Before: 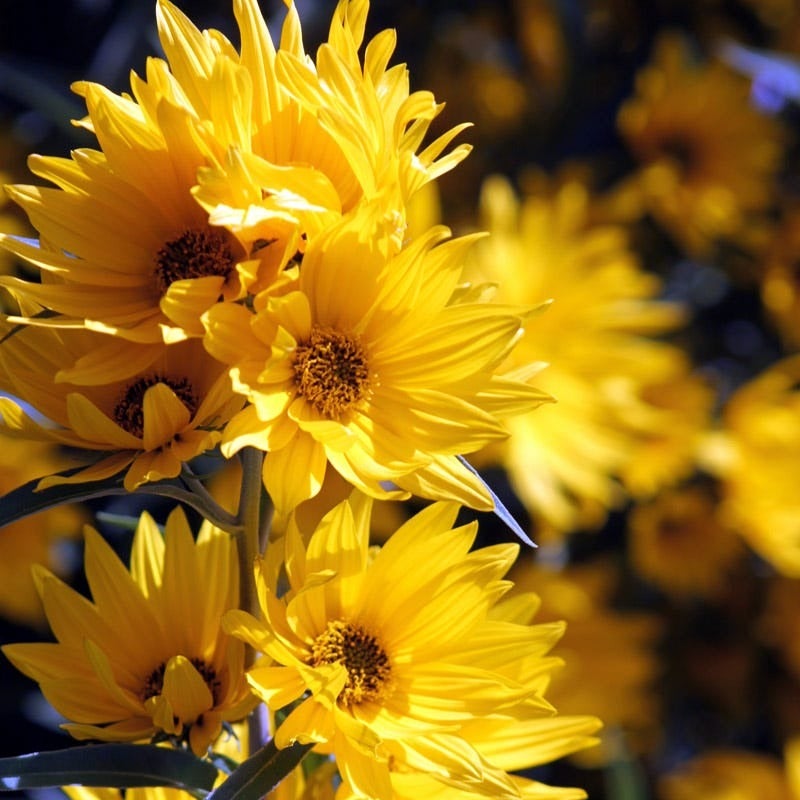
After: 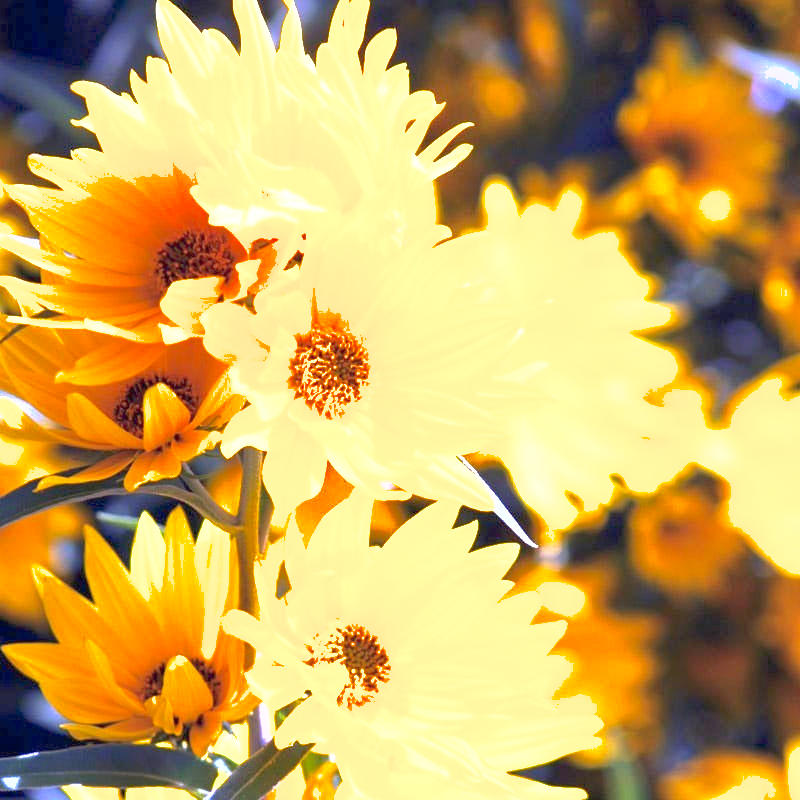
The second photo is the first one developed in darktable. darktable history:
shadows and highlights: on, module defaults
exposure: black level correction 0, exposure 2.327 EV, compensate exposure bias true, compensate highlight preservation false
